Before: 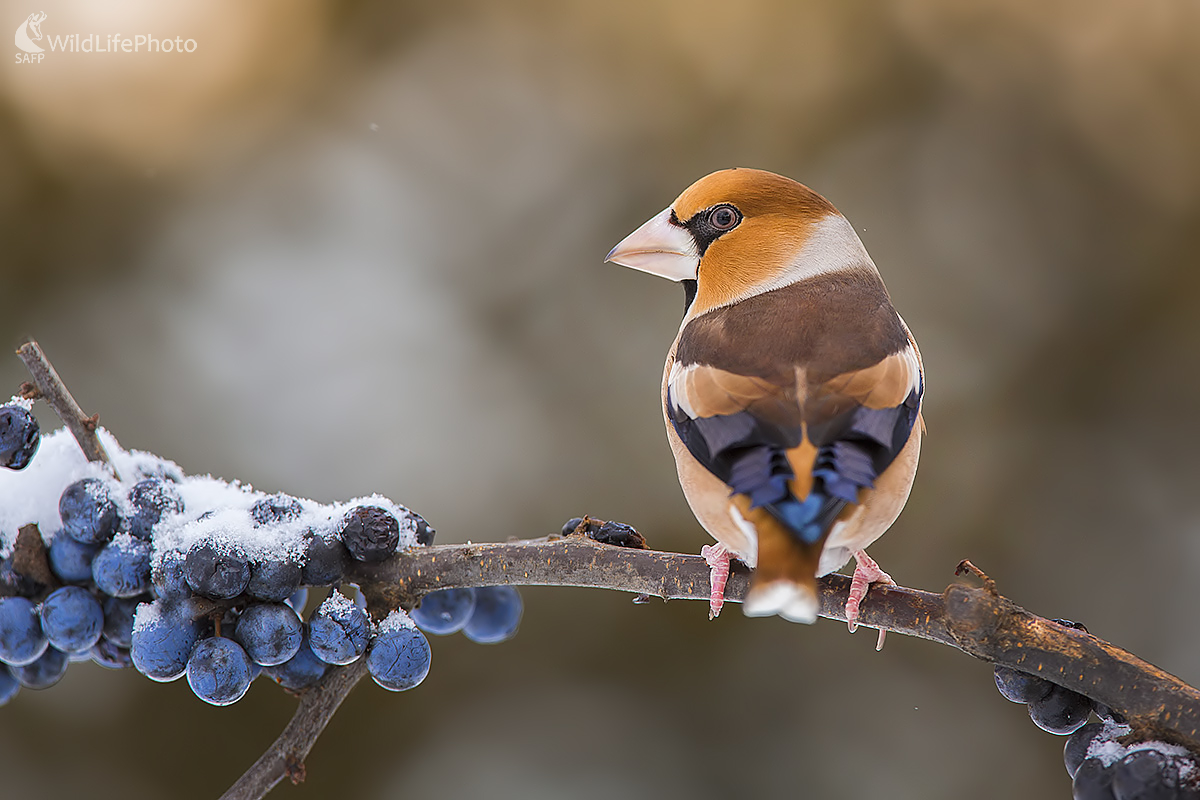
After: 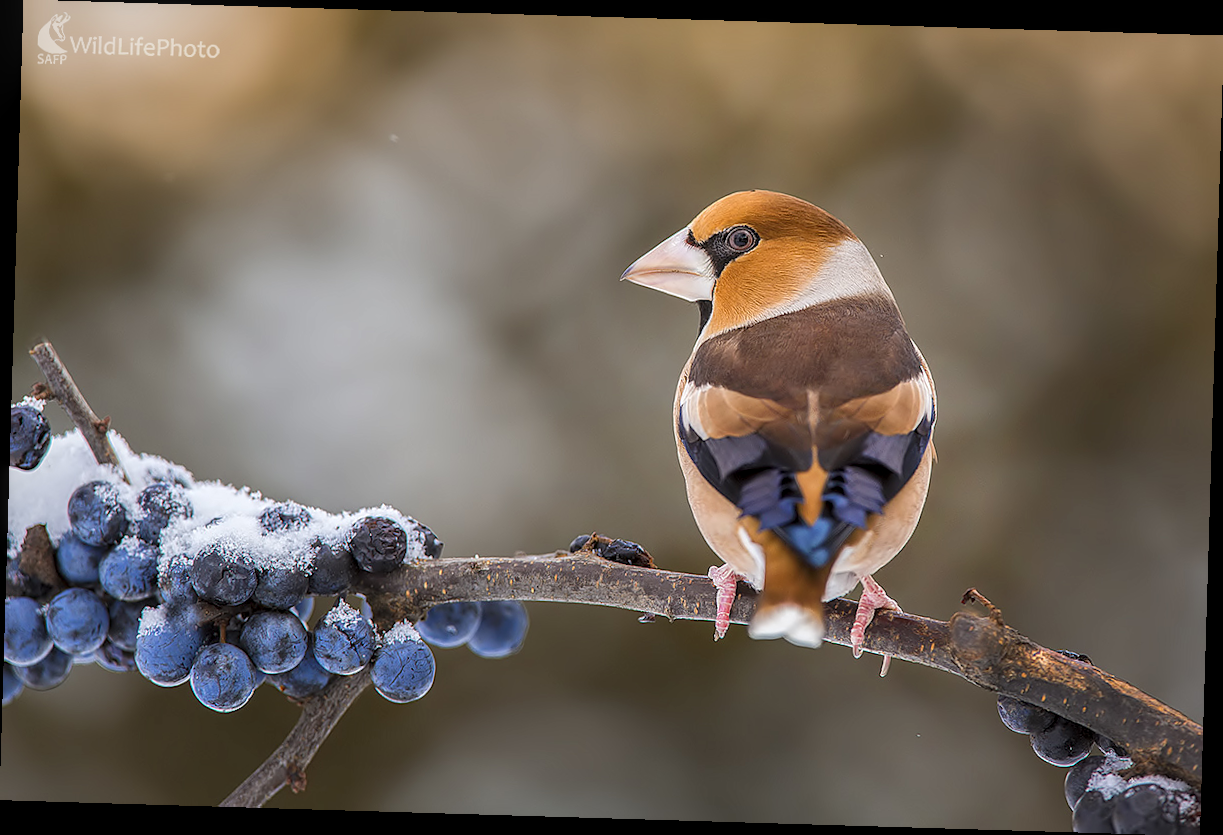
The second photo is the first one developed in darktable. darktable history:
rotate and perspective: rotation 1.72°, automatic cropping off
local contrast: on, module defaults
exposure: compensate highlight preservation false
